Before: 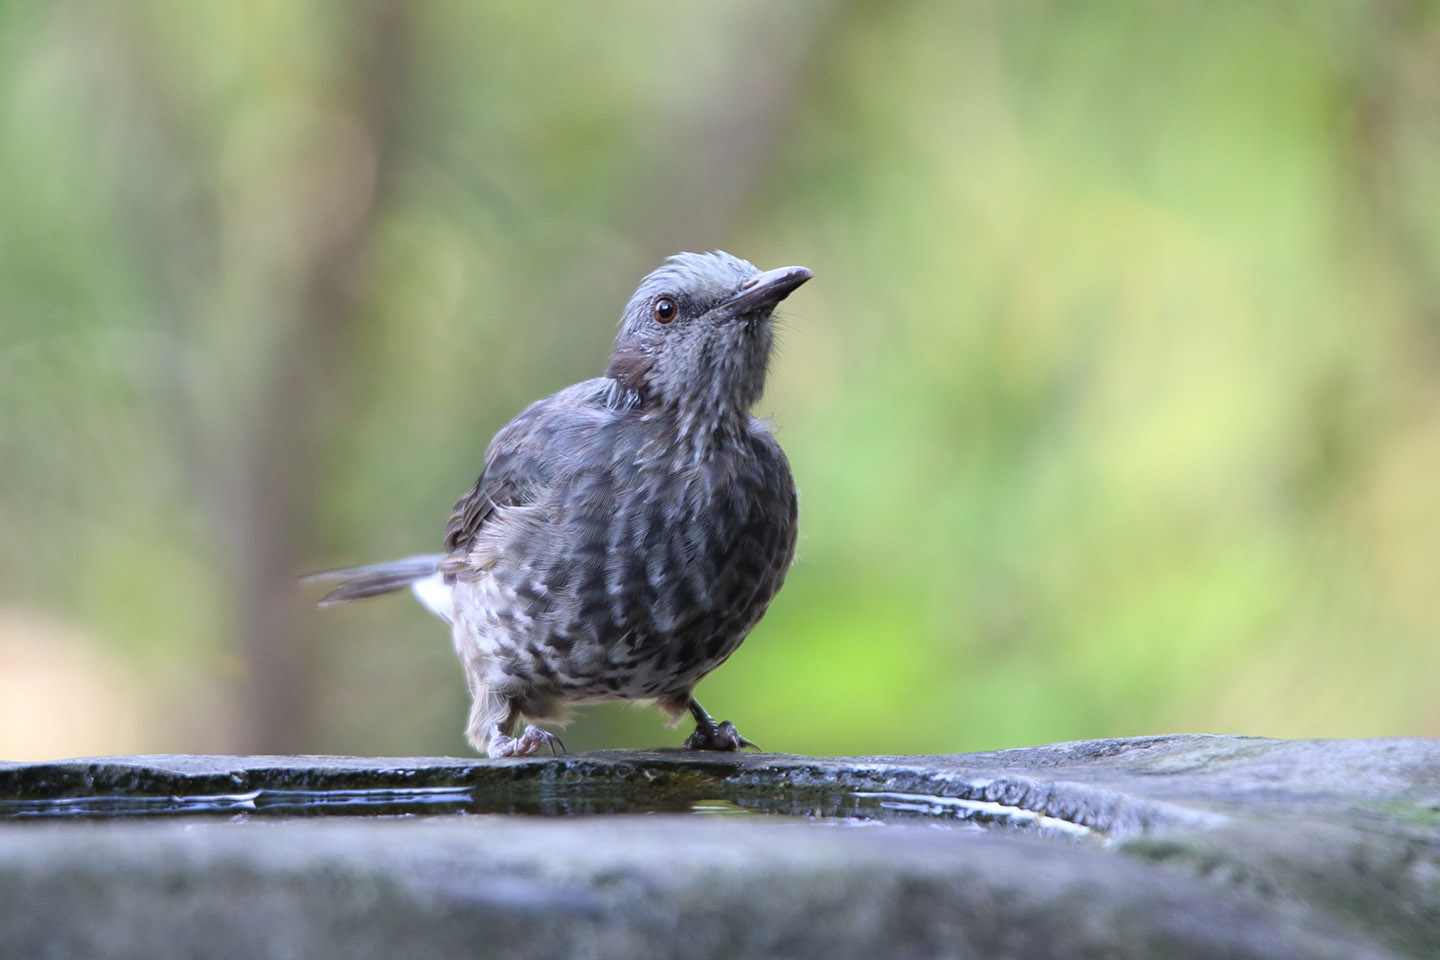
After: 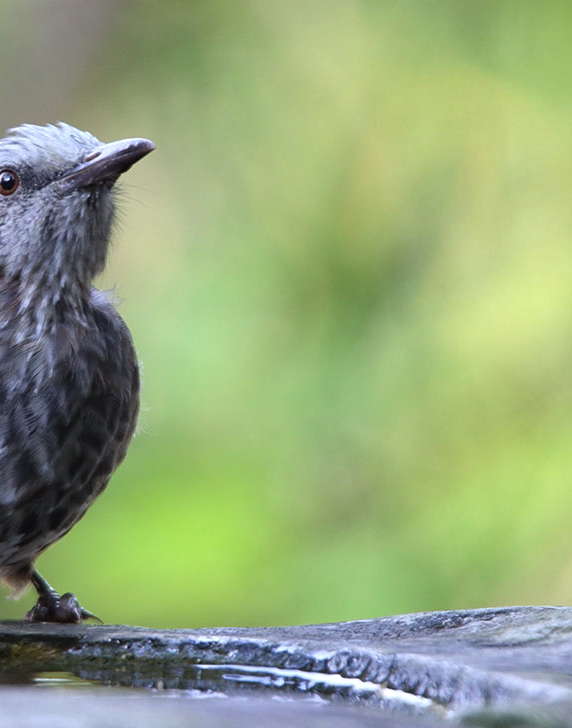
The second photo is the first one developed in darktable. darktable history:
crop: left 45.721%, top 13.393%, right 14.118%, bottom 10.01%
shadows and highlights: radius 171.16, shadows 27, white point adjustment 3.13, highlights -67.95, soften with gaussian
